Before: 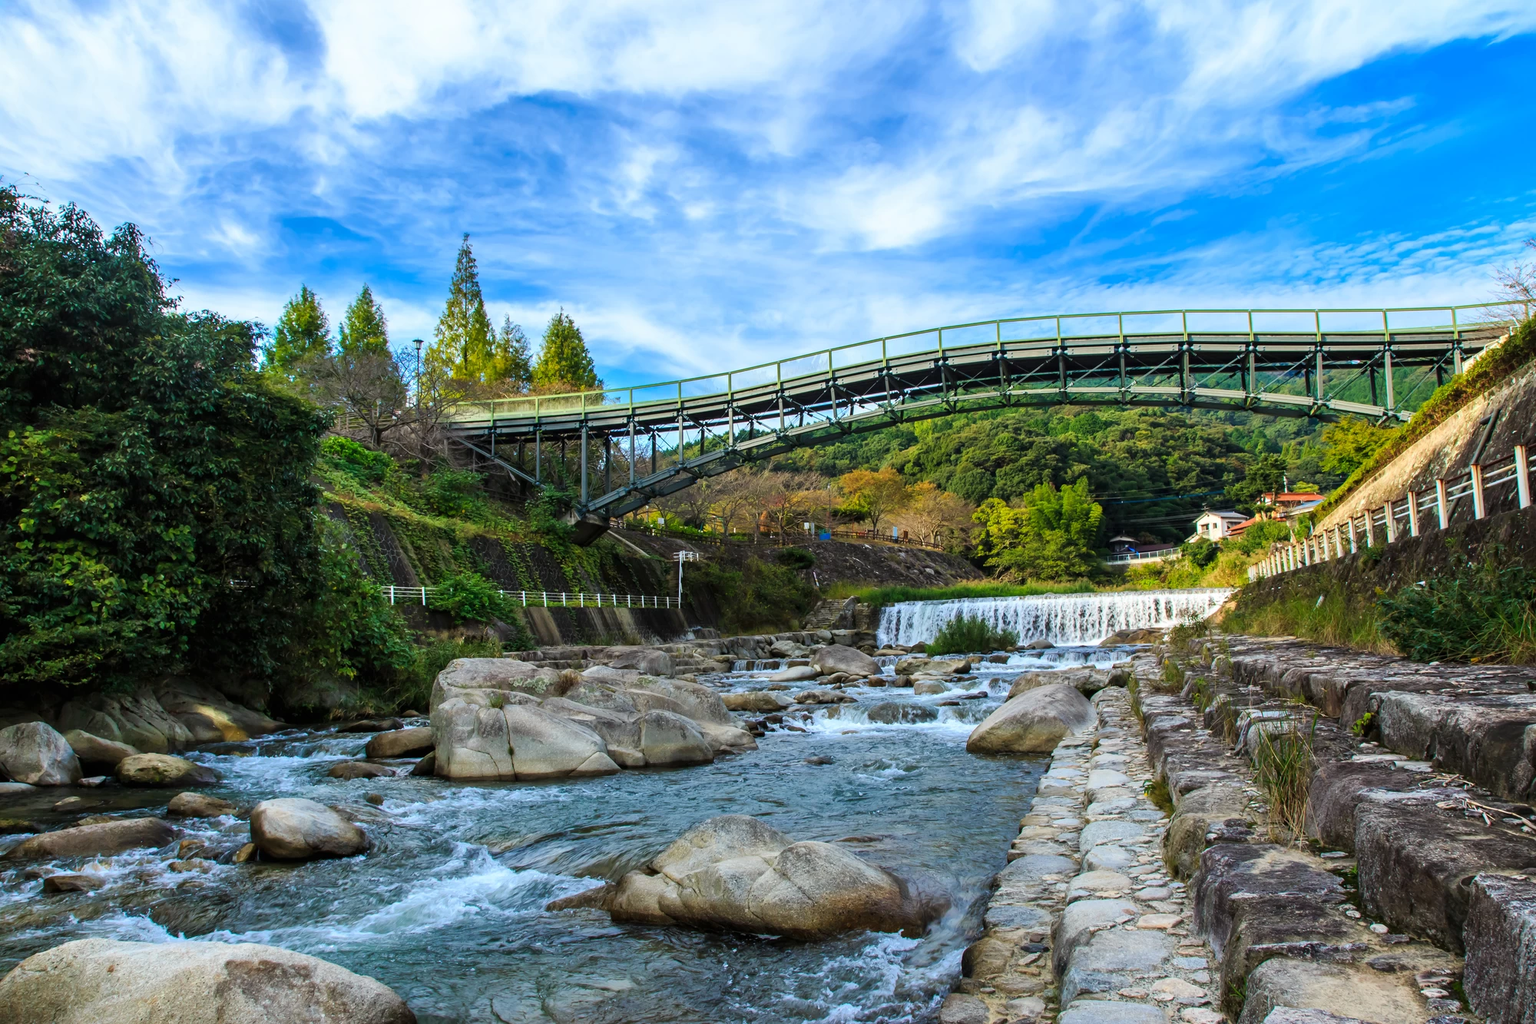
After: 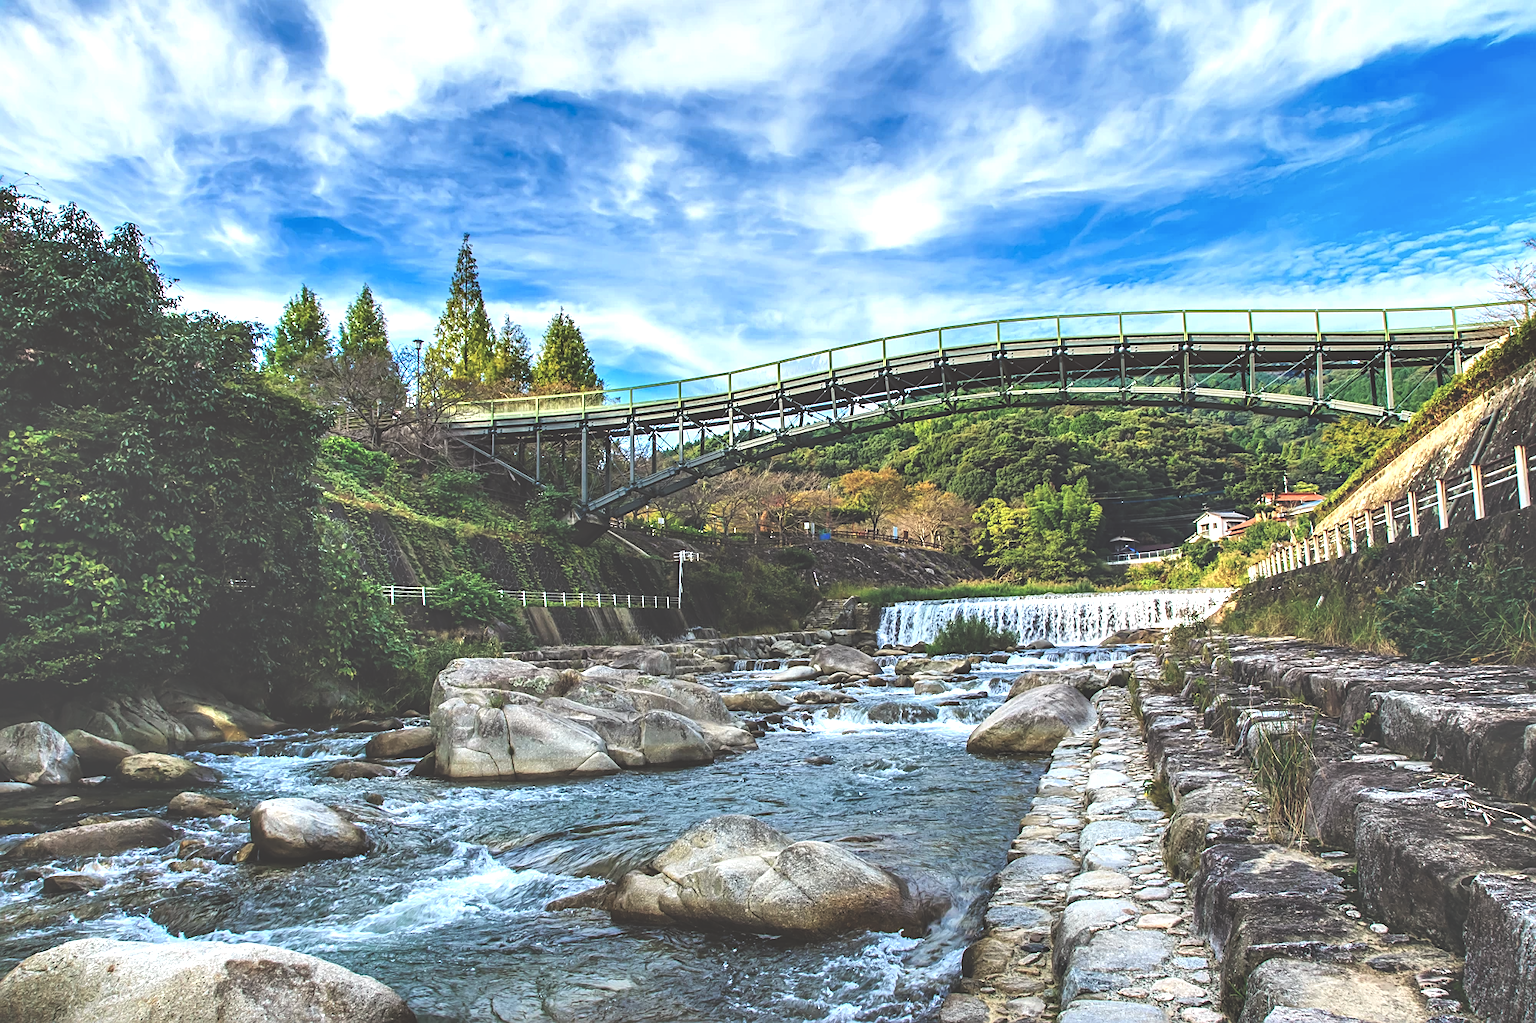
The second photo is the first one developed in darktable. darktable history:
tone equalizer: on, module defaults
exposure: black level correction -0.086, compensate highlight preservation false
contrast equalizer: octaves 7, y [[0.6 ×6], [0.55 ×6], [0 ×6], [0 ×6], [0 ×6]]
sharpen: on, module defaults
local contrast: on, module defaults
